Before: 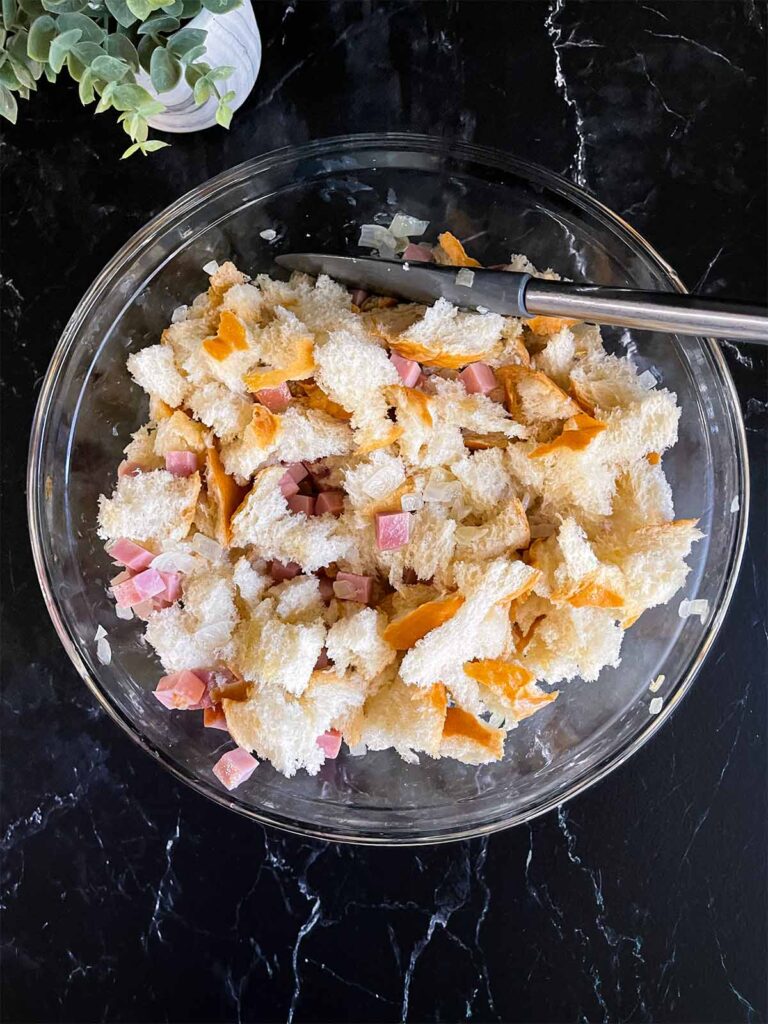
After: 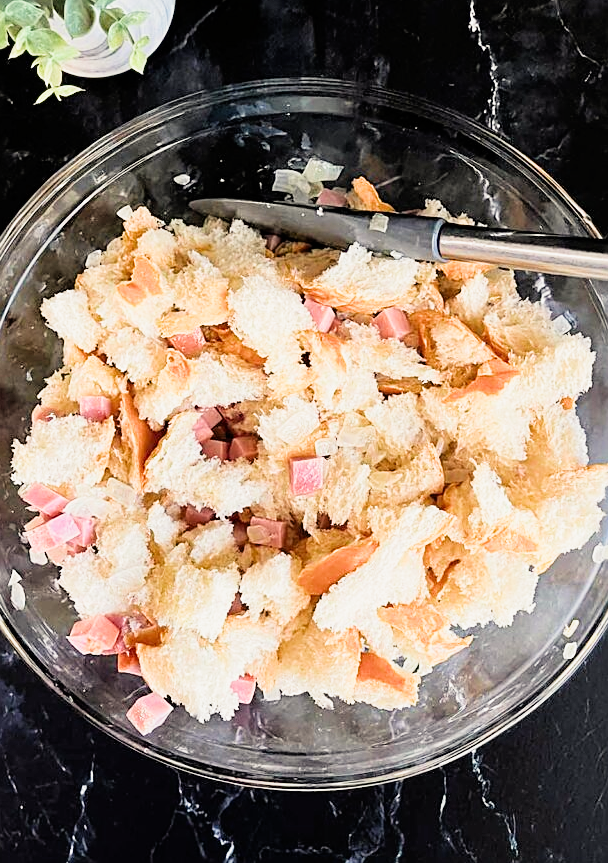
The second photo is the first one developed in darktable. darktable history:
exposure: black level correction 0, exposure 1.1 EV, compensate highlight preservation false
crop: left 11.225%, top 5.381%, right 9.565%, bottom 10.314%
sharpen: on, module defaults
filmic rgb: black relative exposure -7.92 EV, white relative exposure 4.13 EV, threshold 3 EV, hardness 4.02, latitude 51.22%, contrast 1.013, shadows ↔ highlights balance 5.35%, color science v5 (2021), contrast in shadows safe, contrast in highlights safe, enable highlight reconstruction true
white balance: red 1.029, blue 0.92
